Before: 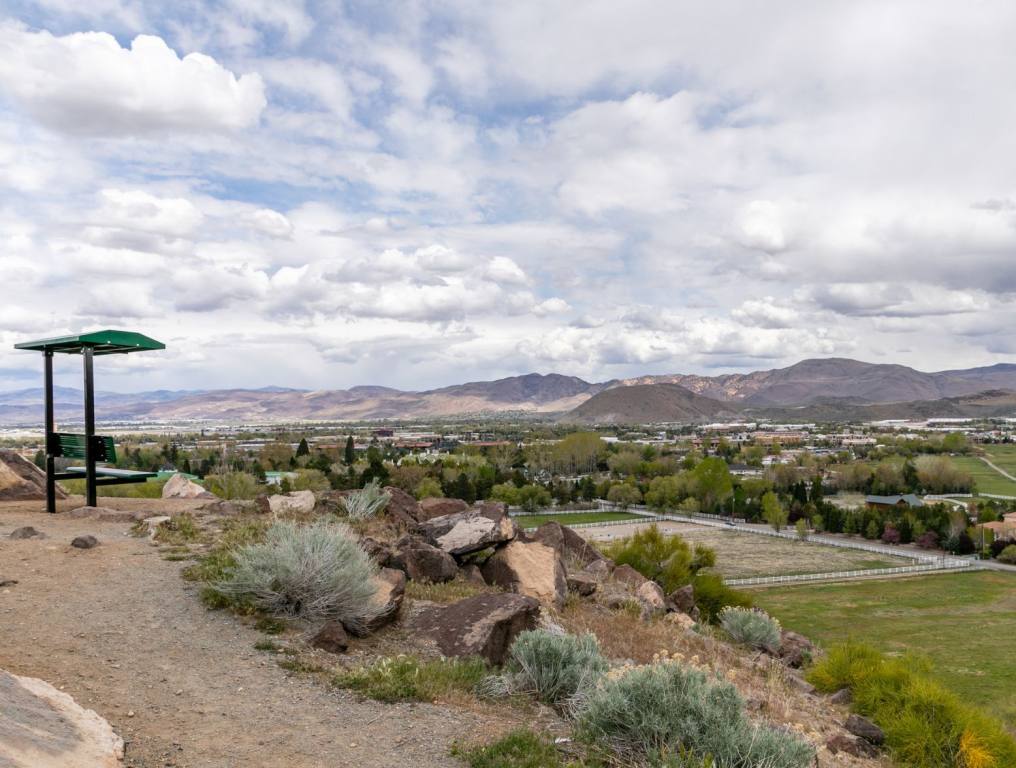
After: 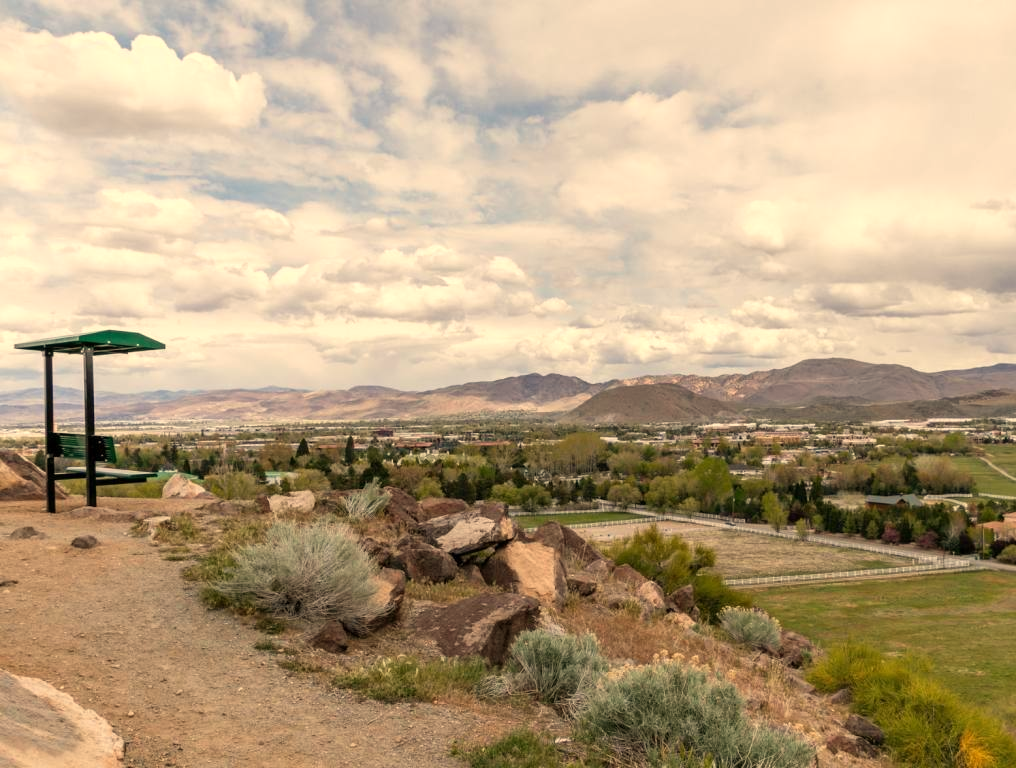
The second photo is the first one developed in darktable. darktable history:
tone equalizer: -8 EV 0.06 EV, smoothing diameter 25%, edges refinement/feathering 10, preserve details guided filter
white balance: red 1.123, blue 0.83
